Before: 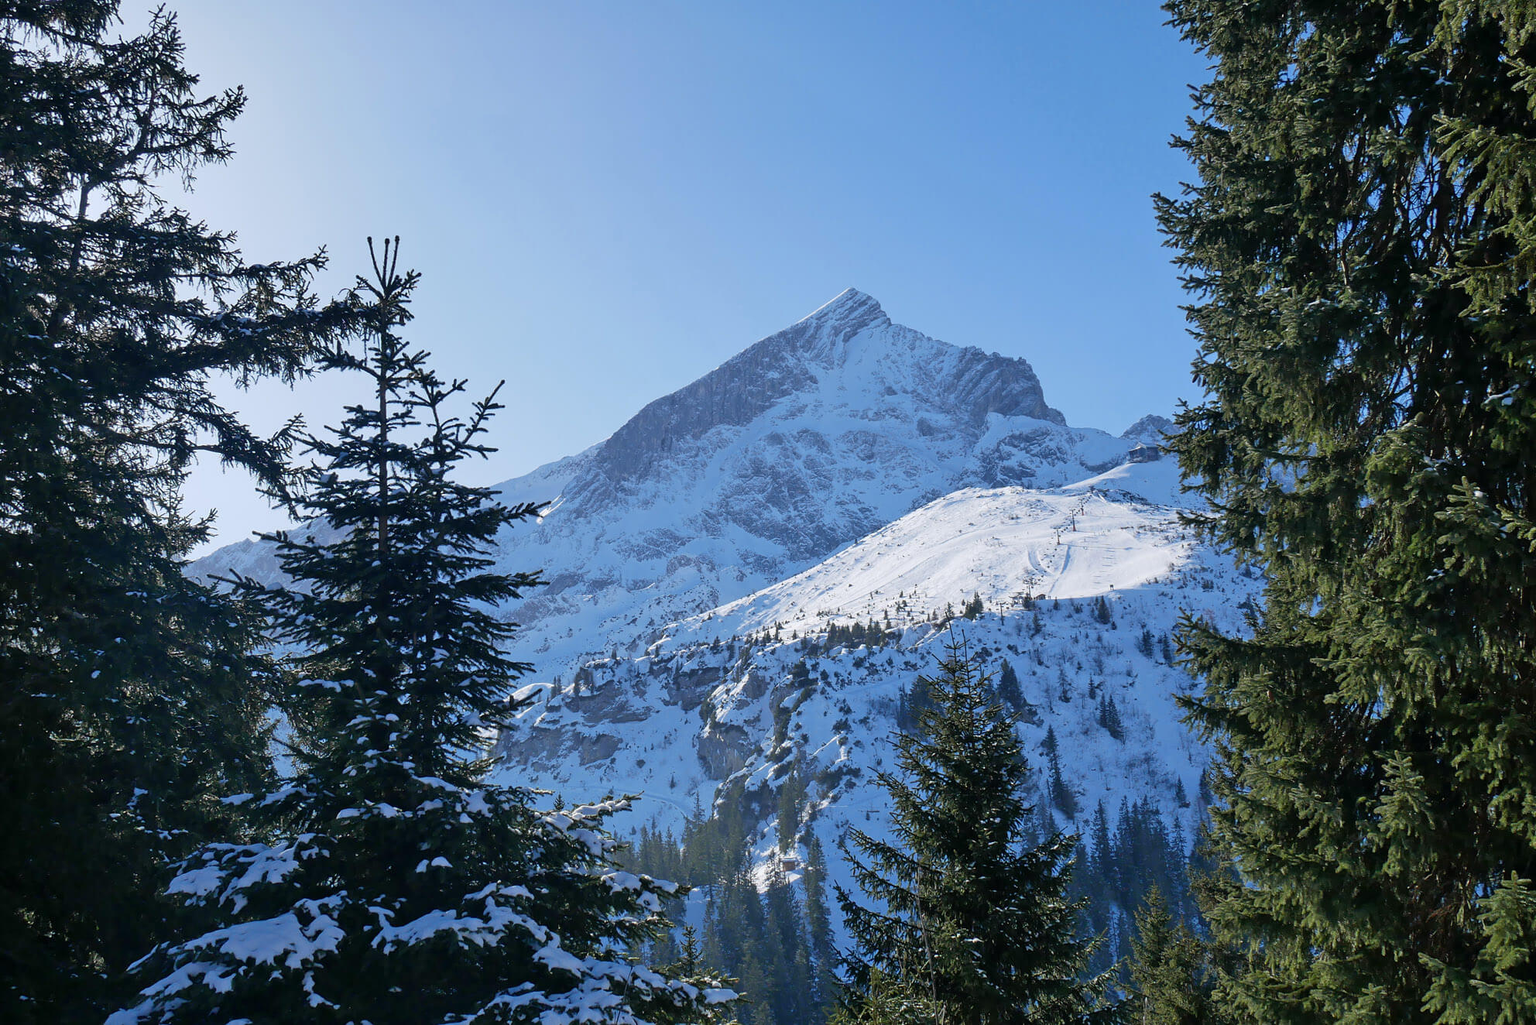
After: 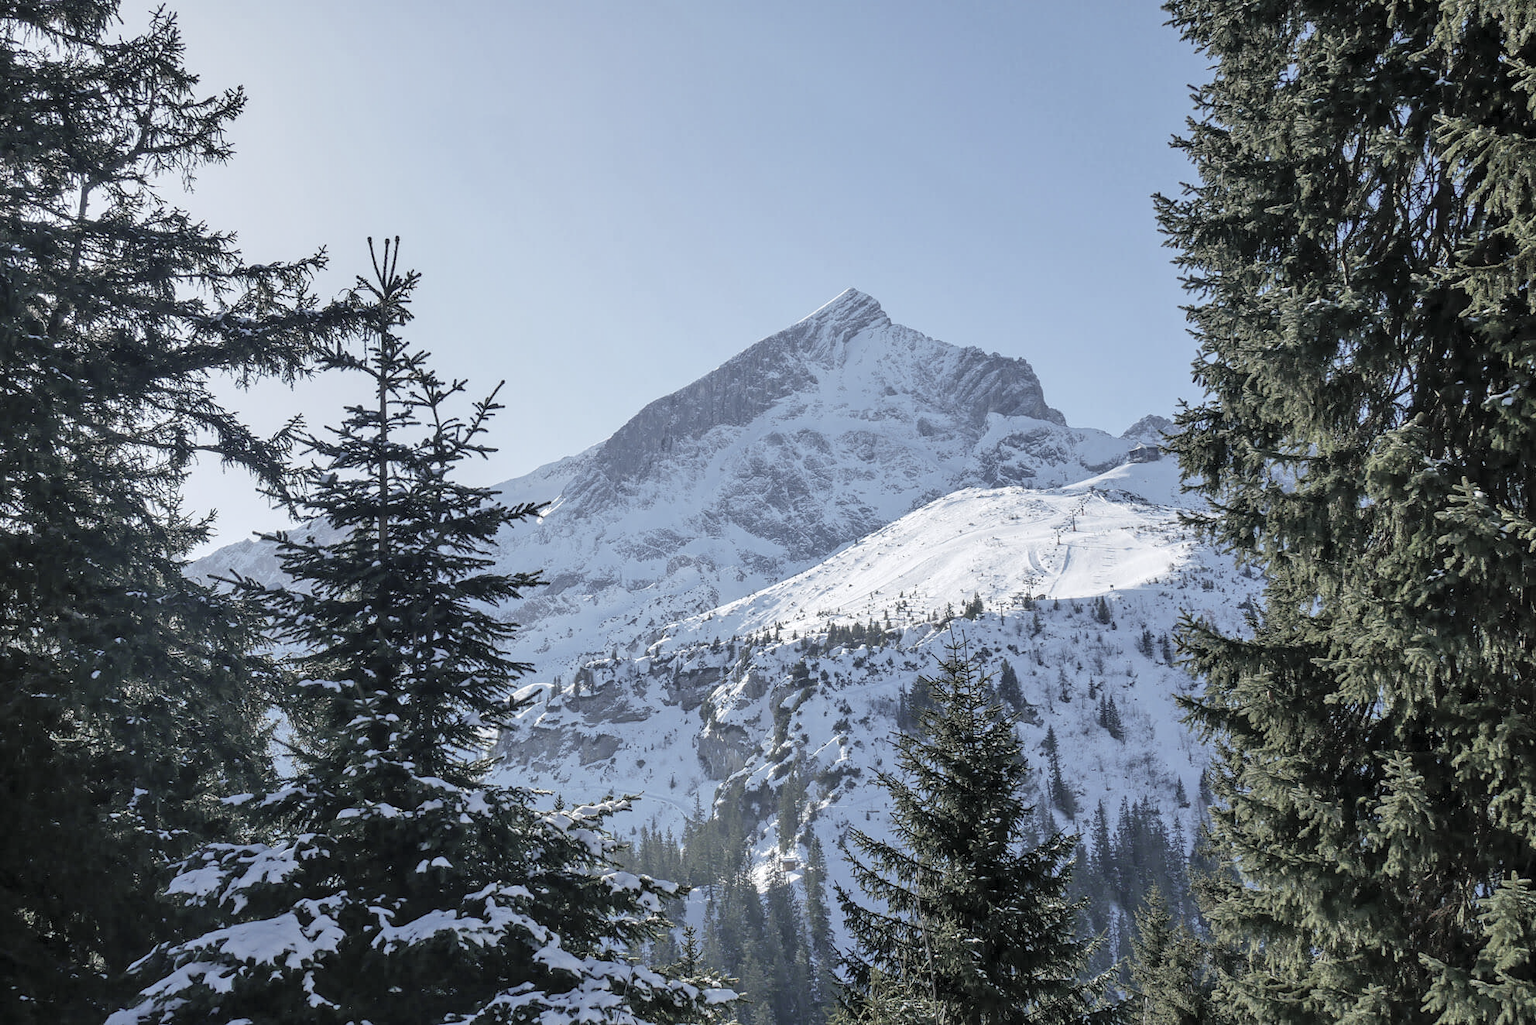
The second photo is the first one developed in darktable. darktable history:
contrast brightness saturation: brightness 0.18, saturation -0.5
local contrast: highlights 55%, shadows 52%, detail 130%, midtone range 0.452
